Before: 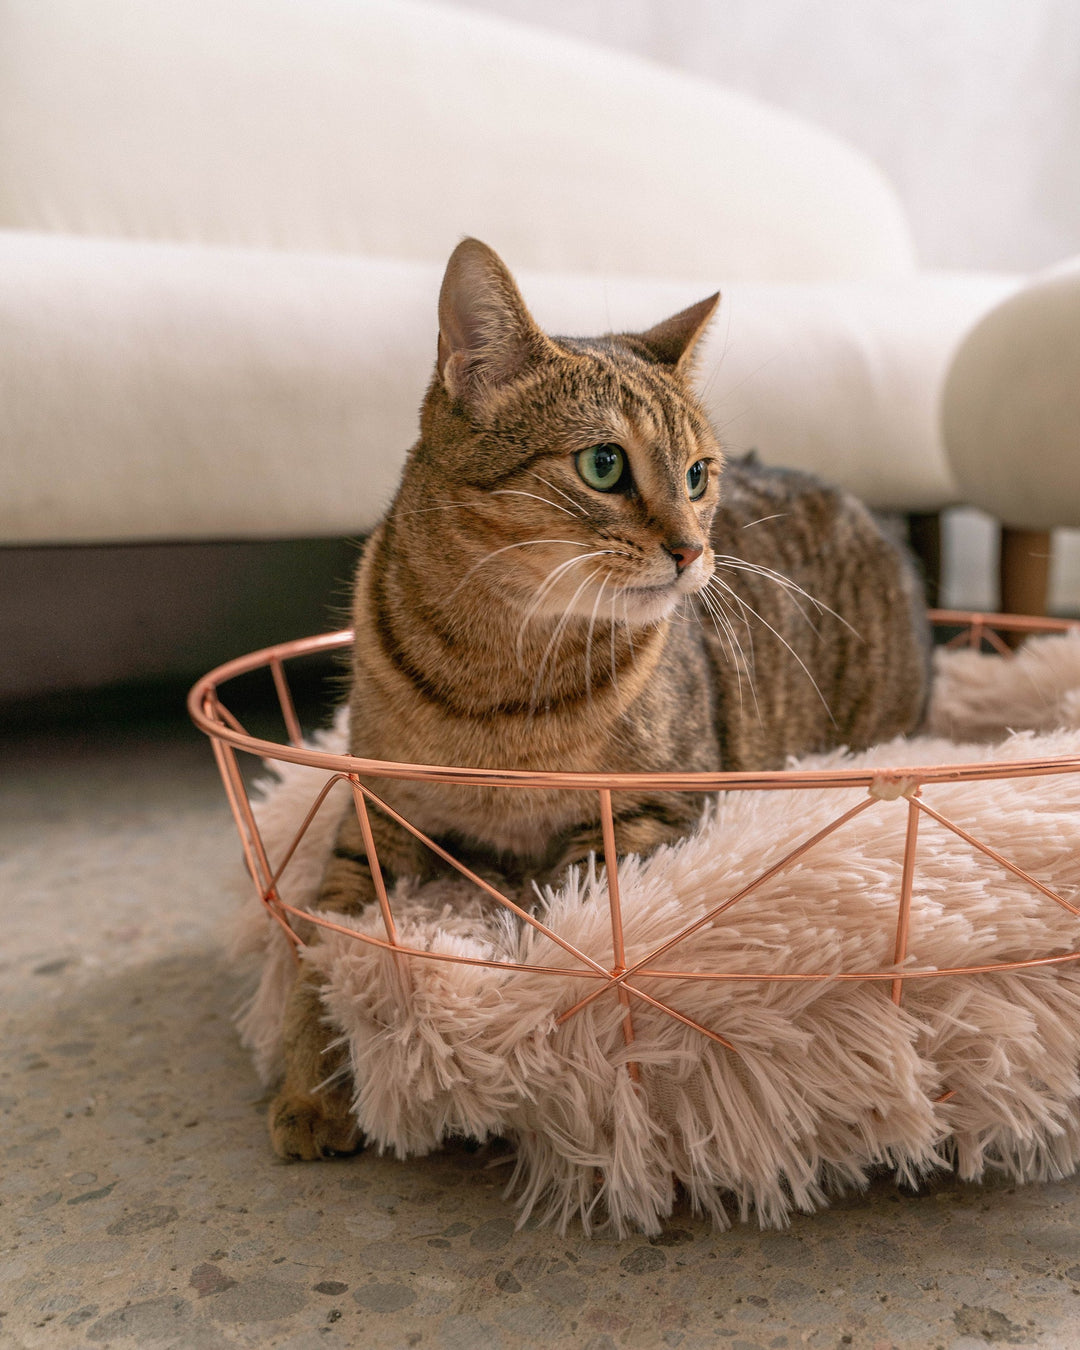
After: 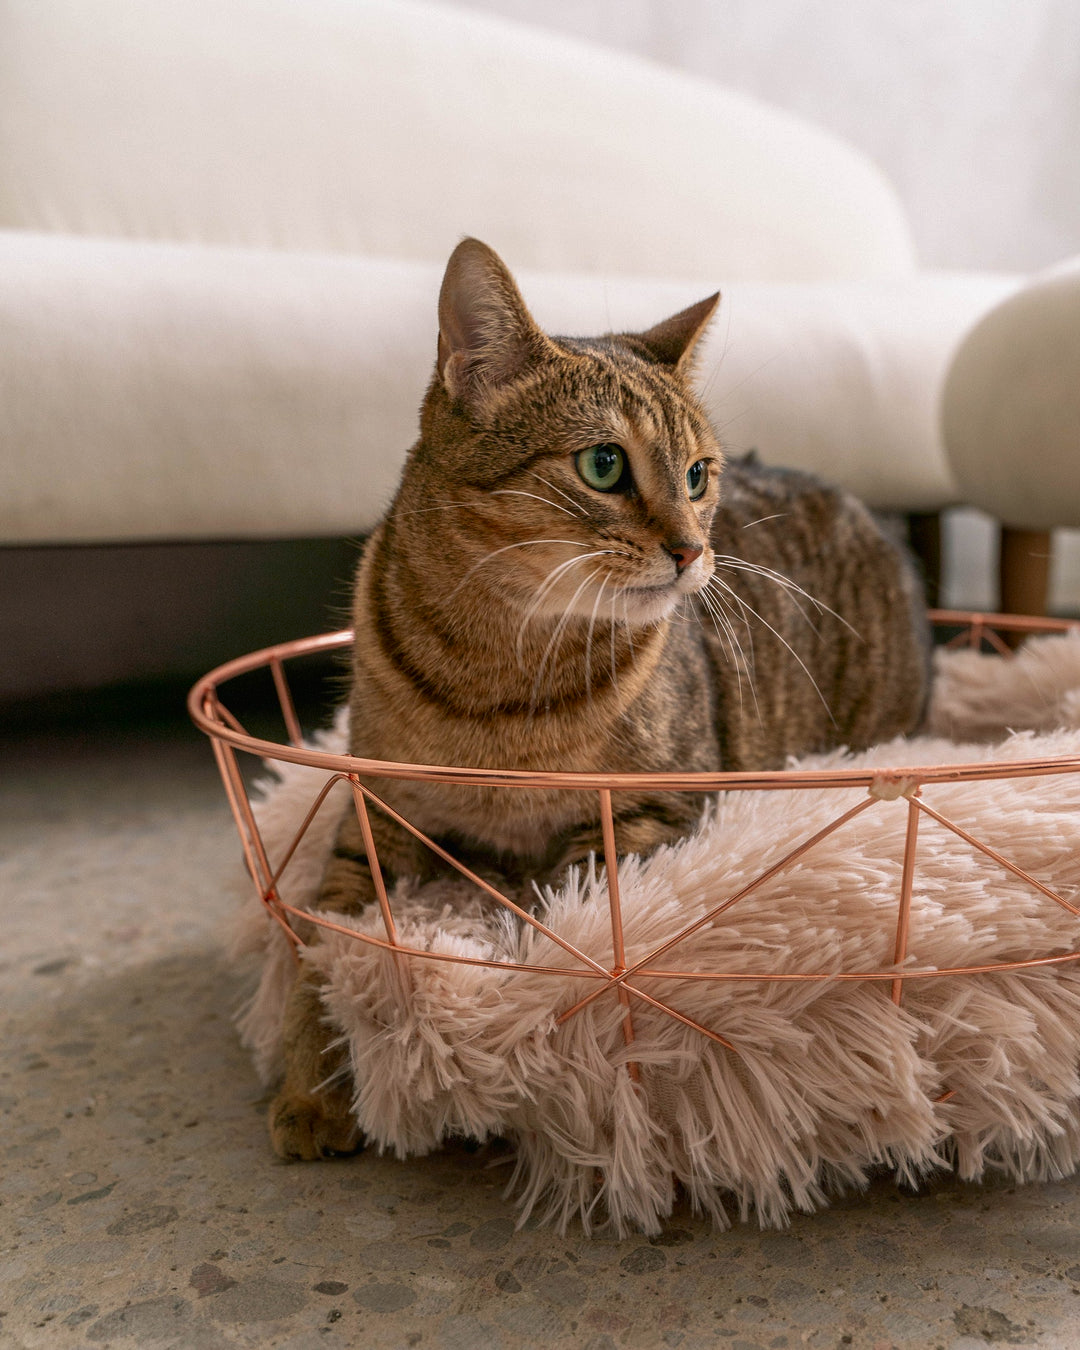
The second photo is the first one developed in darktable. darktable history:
contrast brightness saturation: brightness -0.086
